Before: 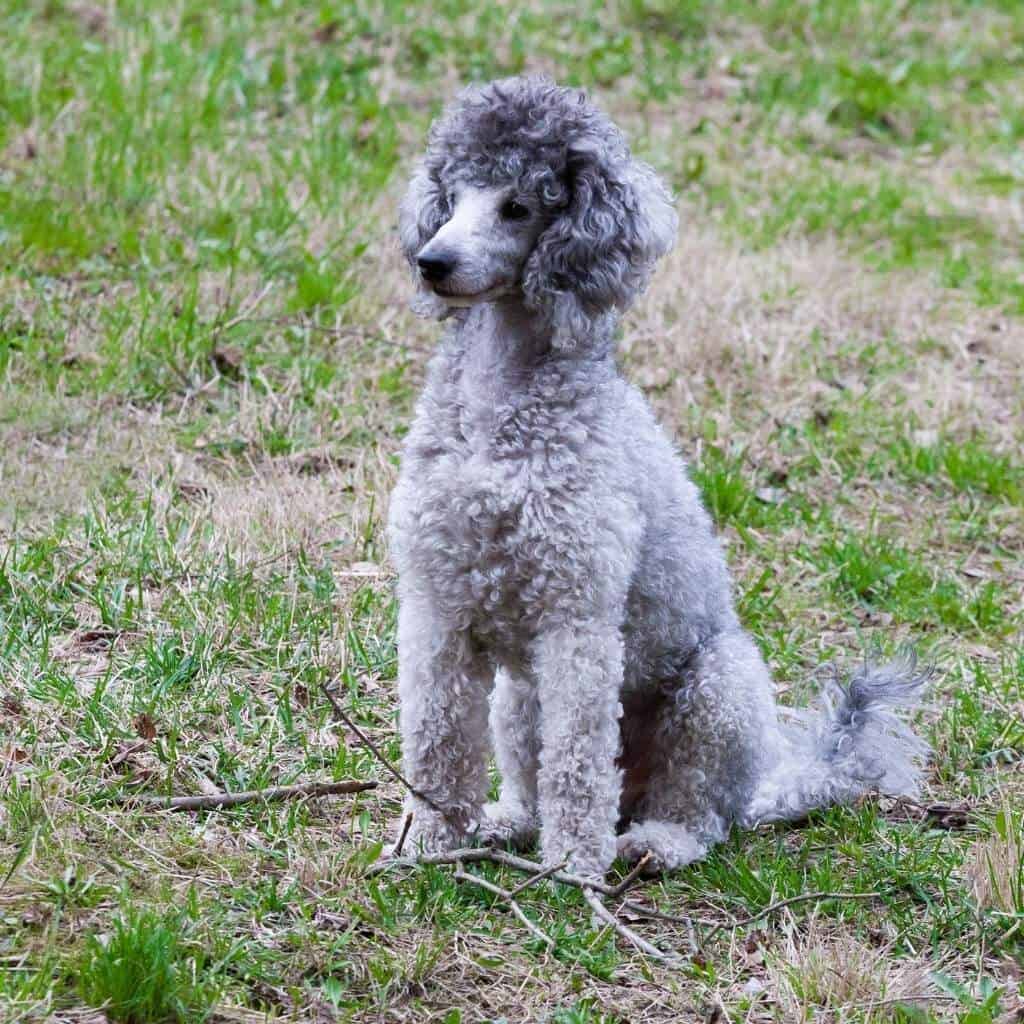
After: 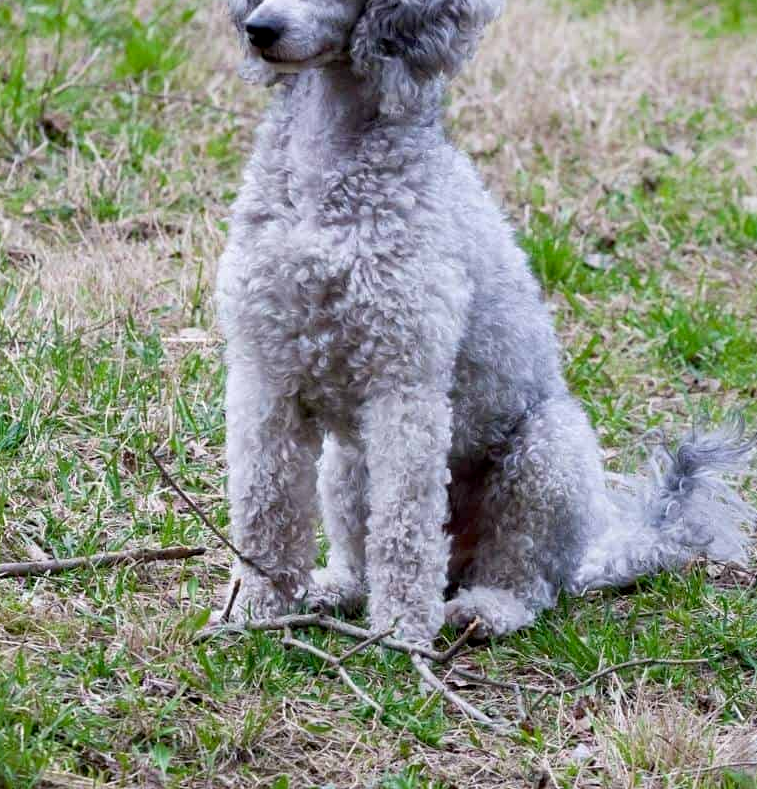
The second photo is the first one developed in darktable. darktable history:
exposure: black level correction 0.005, exposure 0.001 EV, compensate highlight preservation false
crop: left 16.871%, top 22.857%, right 9.116%
